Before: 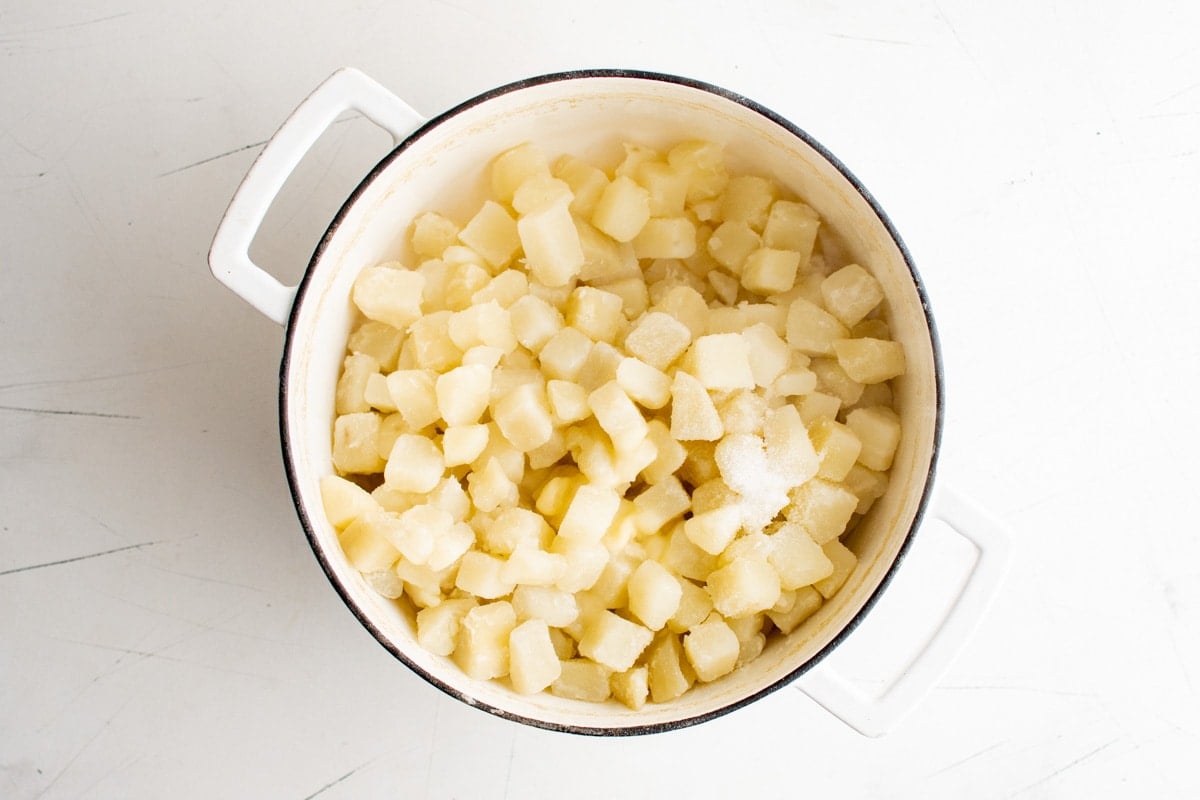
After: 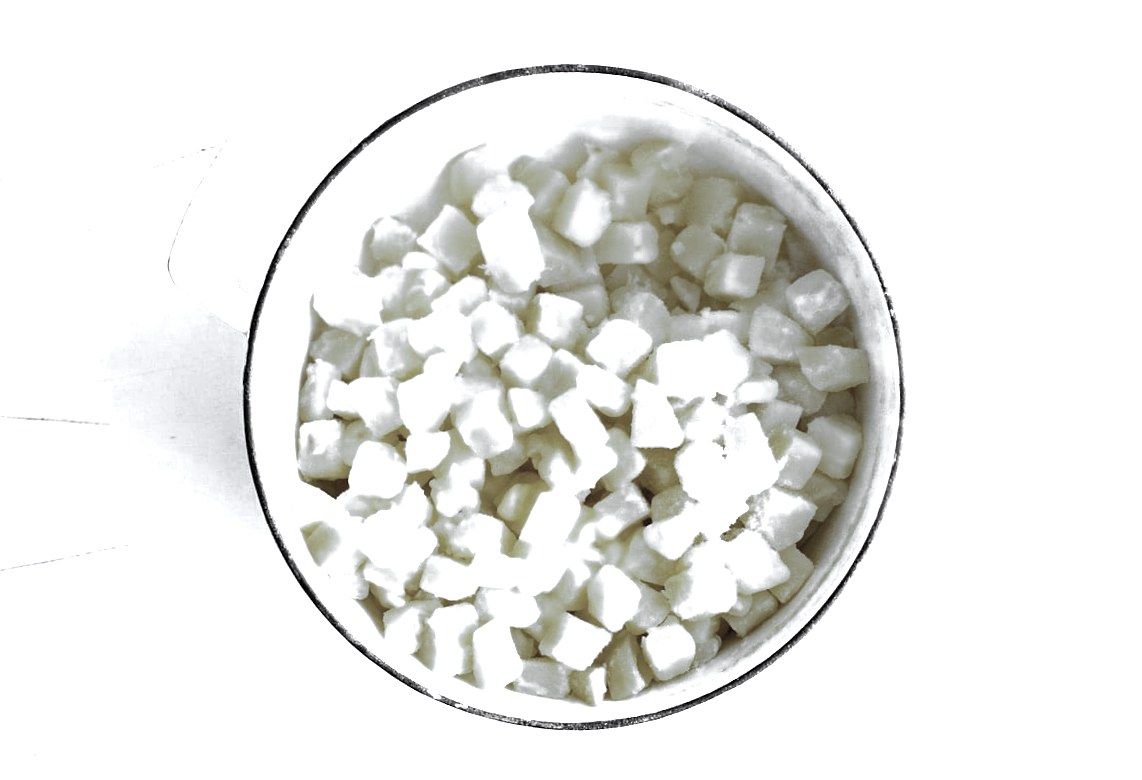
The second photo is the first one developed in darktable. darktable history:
rotate and perspective: rotation 0.074°, lens shift (vertical) 0.096, lens shift (horizontal) -0.041, crop left 0.043, crop right 0.952, crop top 0.024, crop bottom 0.979
velvia: on, module defaults
color zones: curves: ch0 [(0, 0.613) (0.01, 0.613) (0.245, 0.448) (0.498, 0.529) (0.642, 0.665) (0.879, 0.777) (0.99, 0.613)]; ch1 [(0, 0.035) (0.121, 0.189) (0.259, 0.197) (0.415, 0.061) (0.589, 0.022) (0.732, 0.022) (0.857, 0.026) (0.991, 0.053)]
white balance: red 0.766, blue 1.537
